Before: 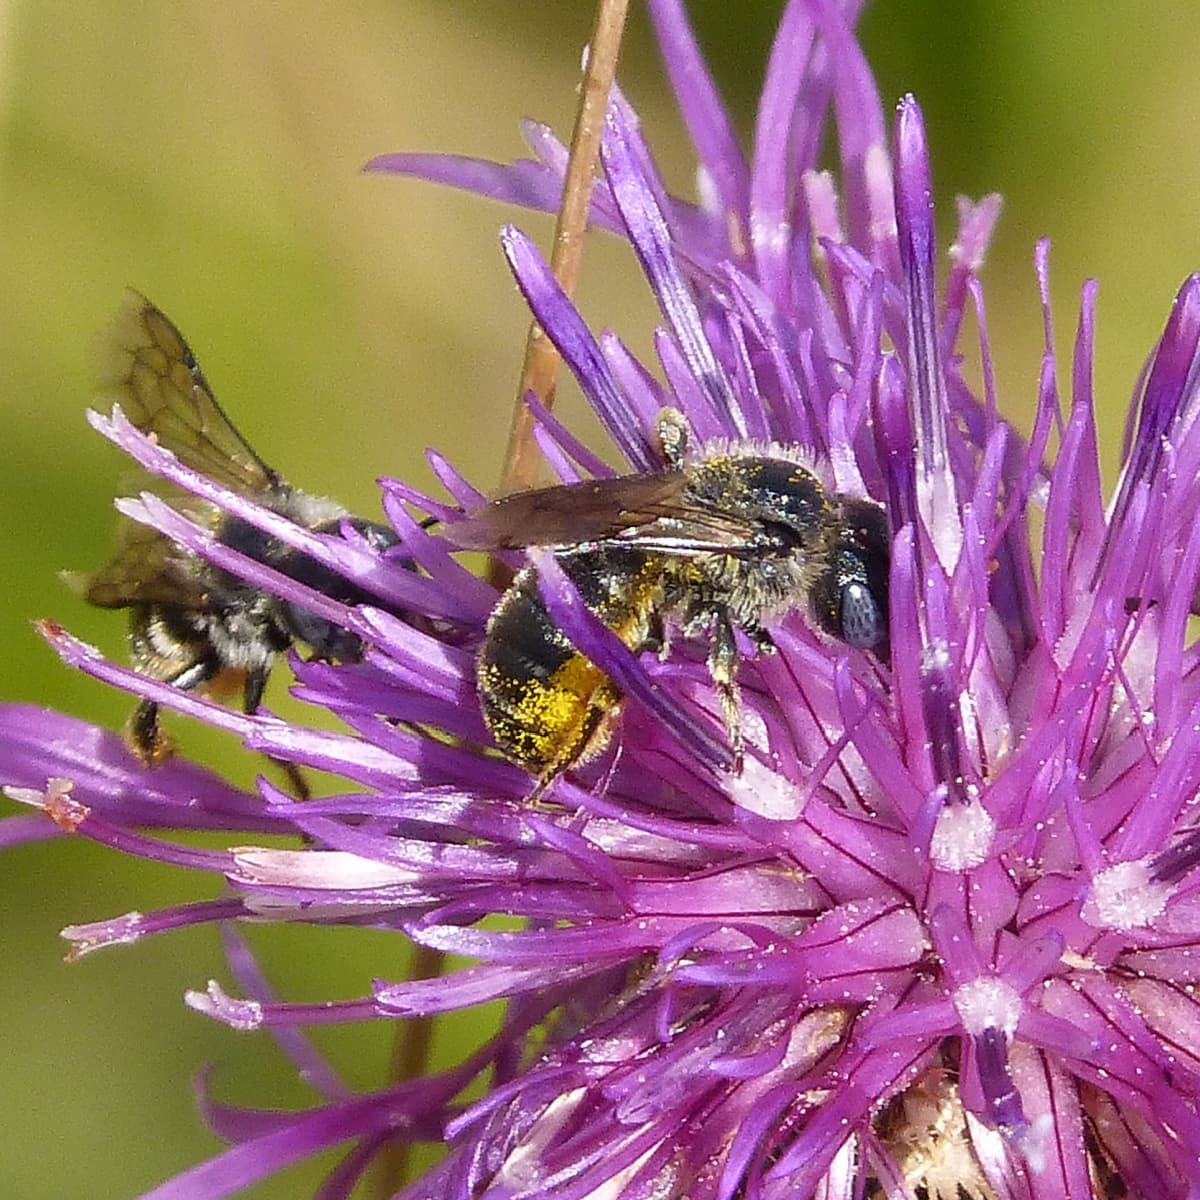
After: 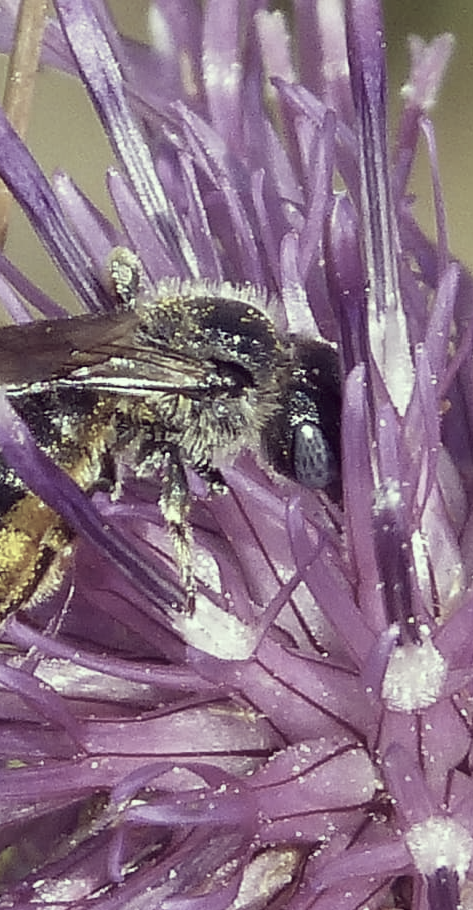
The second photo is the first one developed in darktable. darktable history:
crop: left 45.721%, top 13.393%, right 14.118%, bottom 10.01%
color correction: highlights a* -20.17, highlights b* 20.27, shadows a* 20.03, shadows b* -20.46, saturation 0.43
